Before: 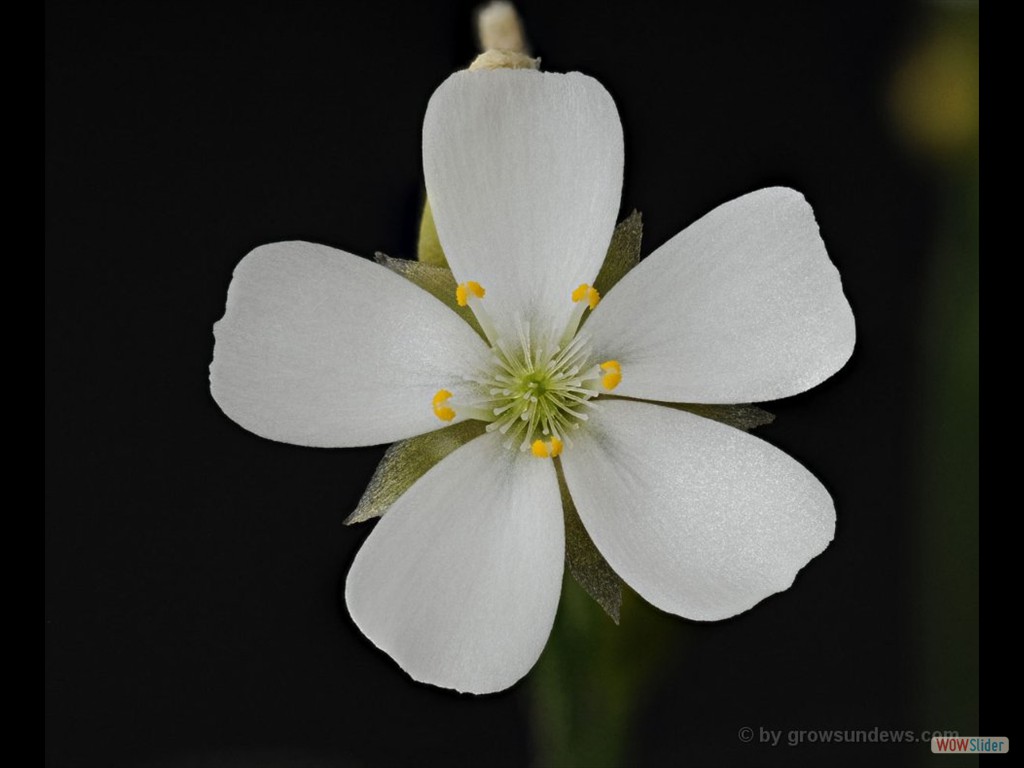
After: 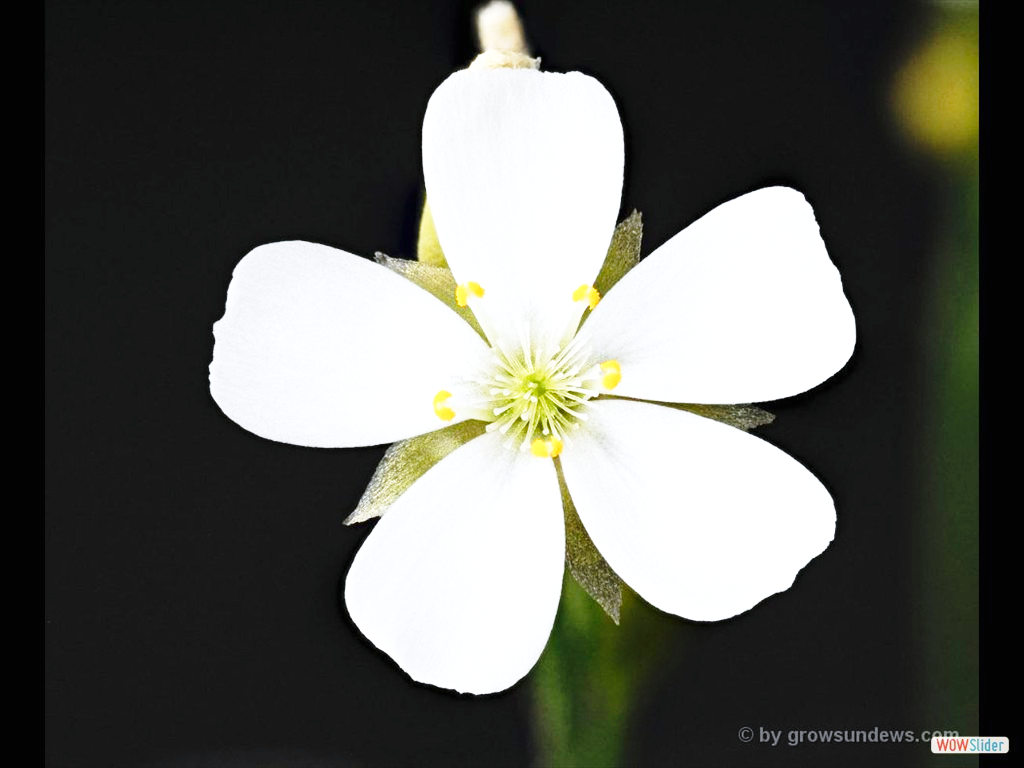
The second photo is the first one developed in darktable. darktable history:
base curve: curves: ch0 [(0, 0) (0.028, 0.03) (0.121, 0.232) (0.46, 0.748) (0.859, 0.968) (1, 1)], preserve colors none
white balance: red 0.984, blue 1.059
exposure: black level correction 0, exposure 1.2 EV, compensate exposure bias true, compensate highlight preservation false
